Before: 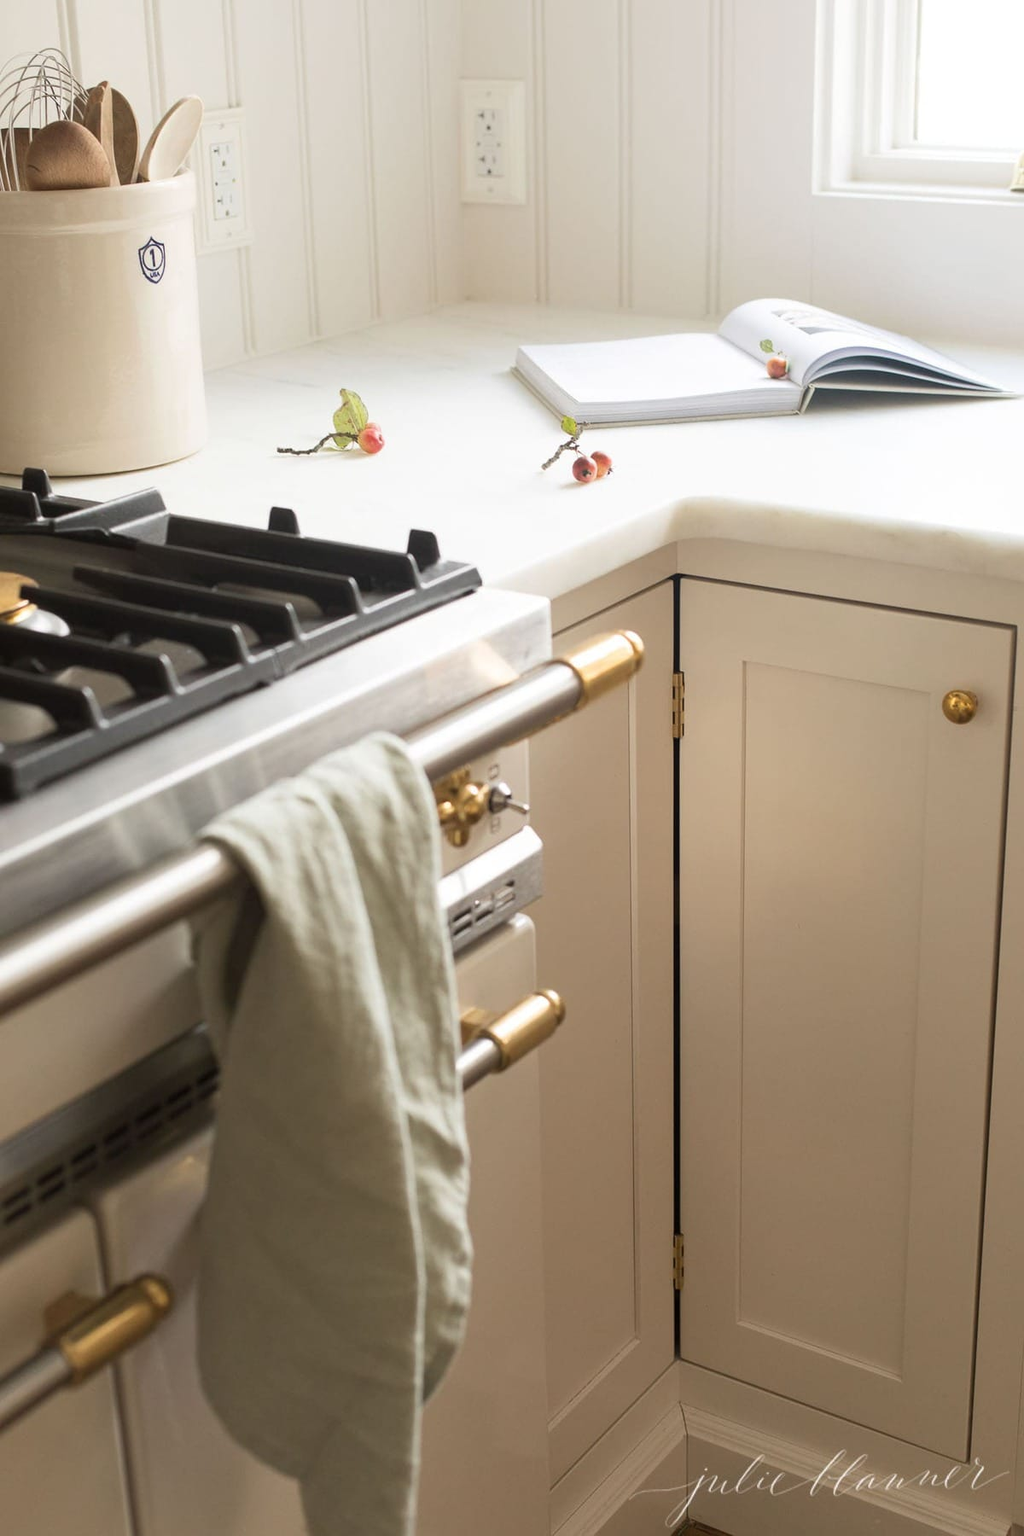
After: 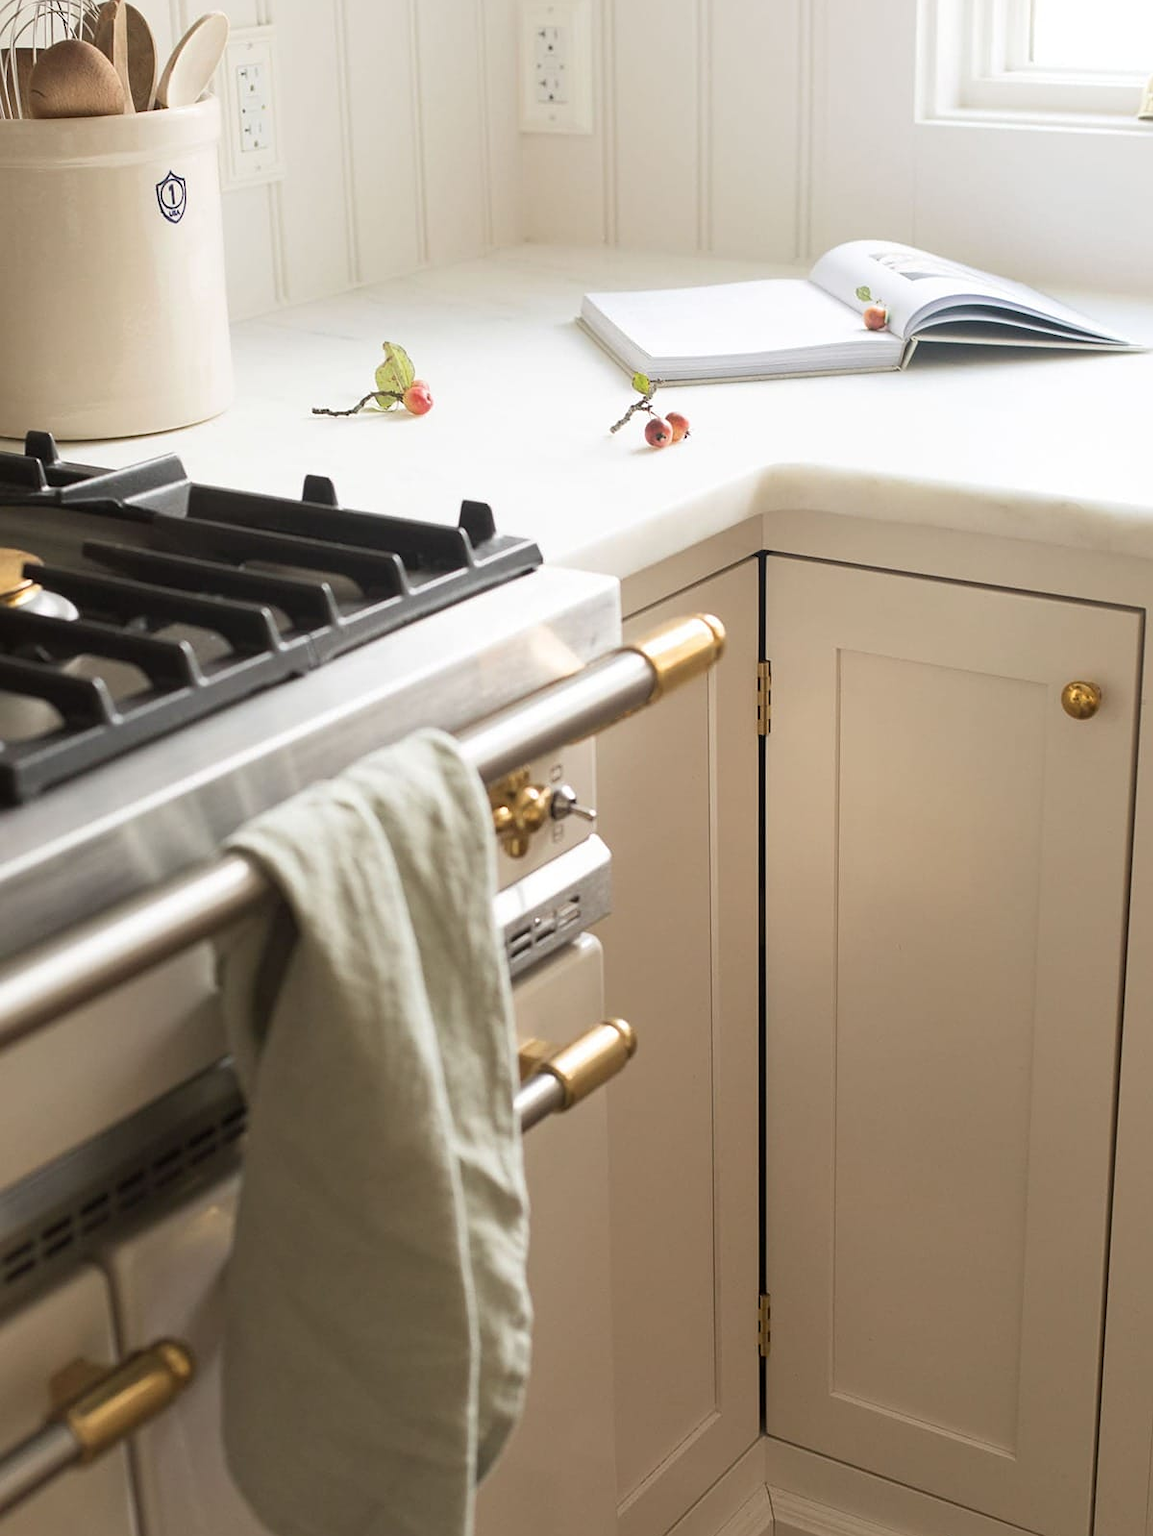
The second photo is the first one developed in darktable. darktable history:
crop and rotate: top 5.609%, bottom 5.609%
sharpen: amount 0.2
